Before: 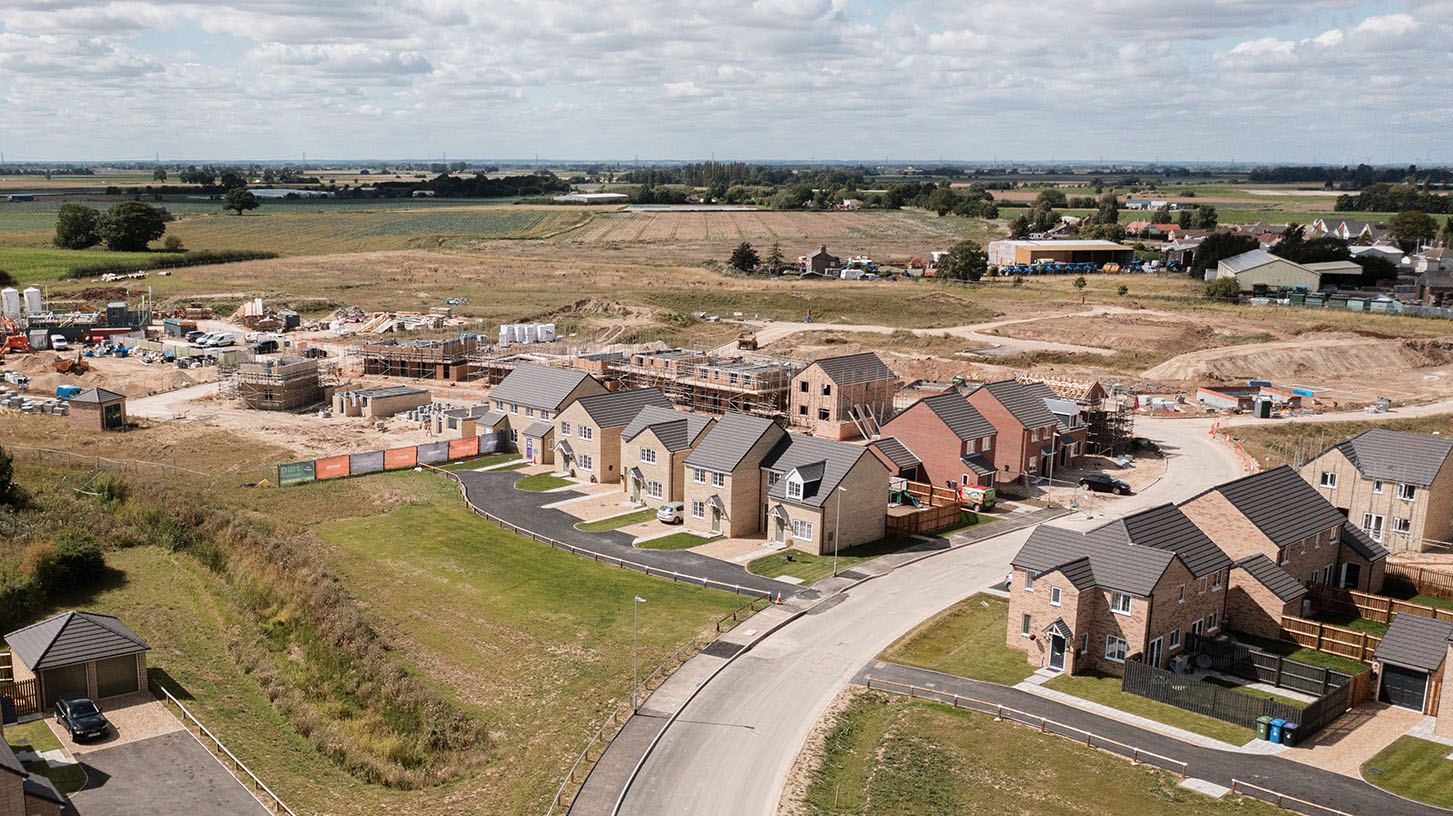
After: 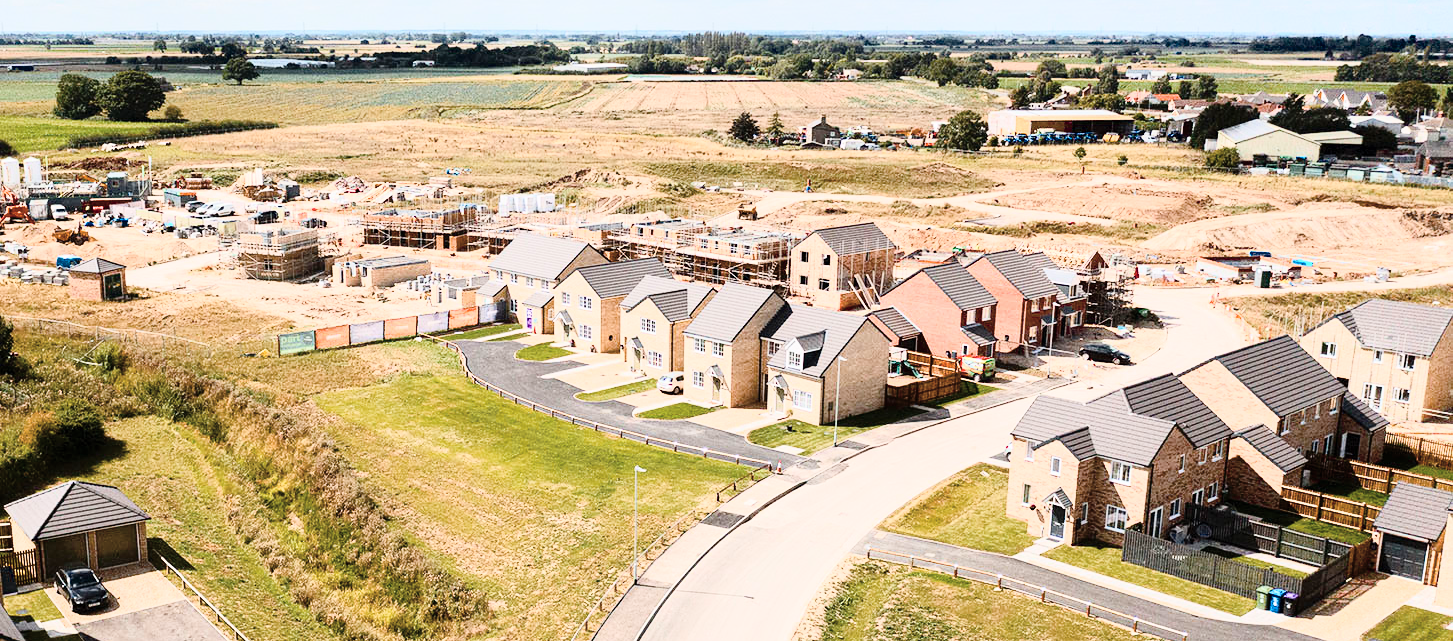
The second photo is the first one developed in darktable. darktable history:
tone curve: curves: ch0 [(0, 0) (0.003, 0.003) (0.011, 0.012) (0.025, 0.027) (0.044, 0.048) (0.069, 0.074) (0.1, 0.117) (0.136, 0.177) (0.177, 0.246) (0.224, 0.324) (0.277, 0.422) (0.335, 0.531) (0.399, 0.633) (0.468, 0.733) (0.543, 0.824) (0.623, 0.895) (0.709, 0.938) (0.801, 0.961) (0.898, 0.98) (1, 1)], color space Lab, independent channels, preserve colors none
color balance rgb: perceptual saturation grading › global saturation 19.959%, perceptual saturation grading › highlights -24.932%, perceptual saturation grading › shadows 49.514%, saturation formula JzAzBz (2021)
exposure: exposure -0.154 EV, compensate exposure bias true, compensate highlight preservation false
crop and rotate: top 15.94%, bottom 5.425%
contrast brightness saturation: contrast 0.049, brightness 0.067, saturation 0.015
